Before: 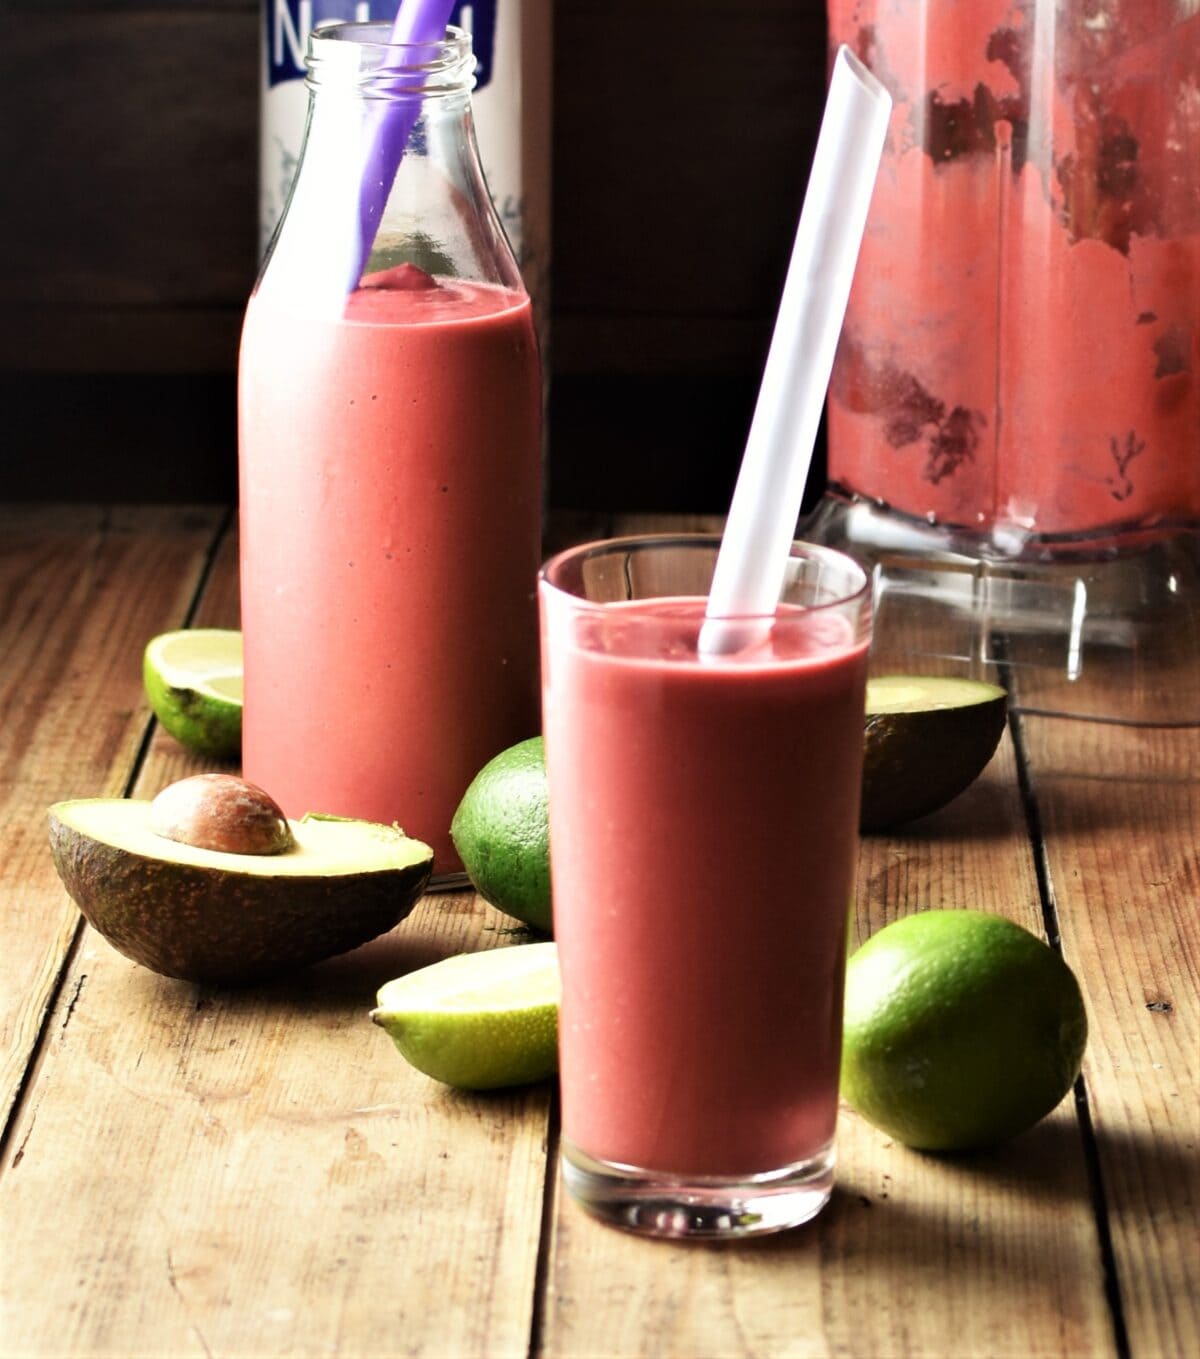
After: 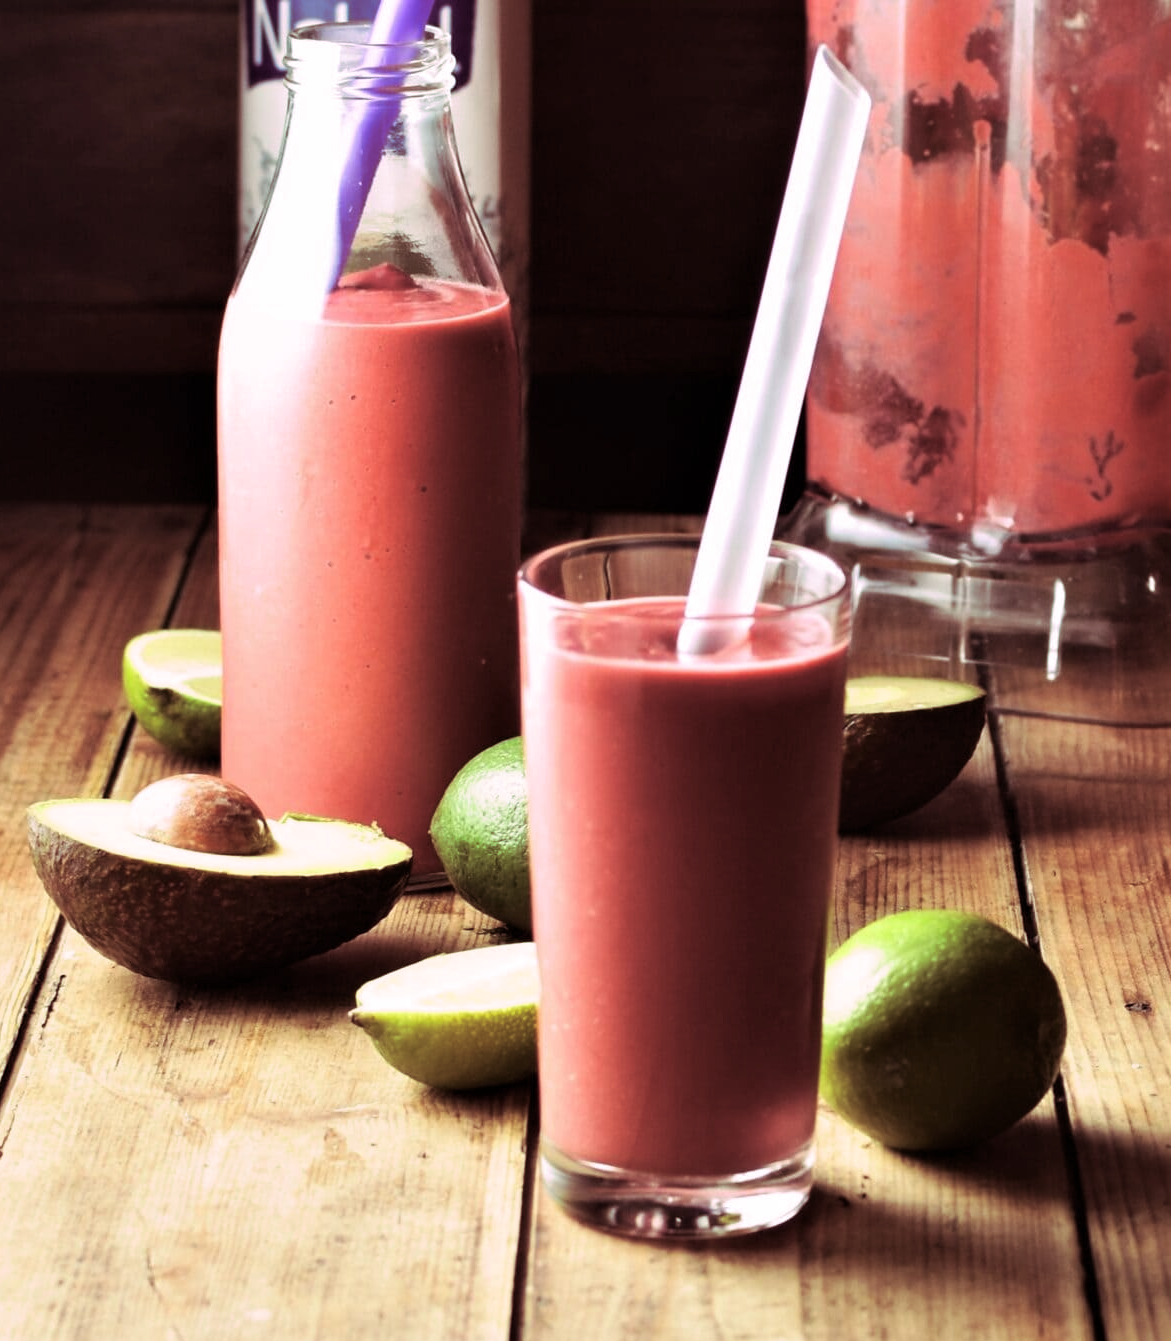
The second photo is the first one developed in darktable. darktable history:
split-toning: highlights › hue 298.8°, highlights › saturation 0.73, compress 41.76%
crop and rotate: left 1.774%, right 0.633%, bottom 1.28%
